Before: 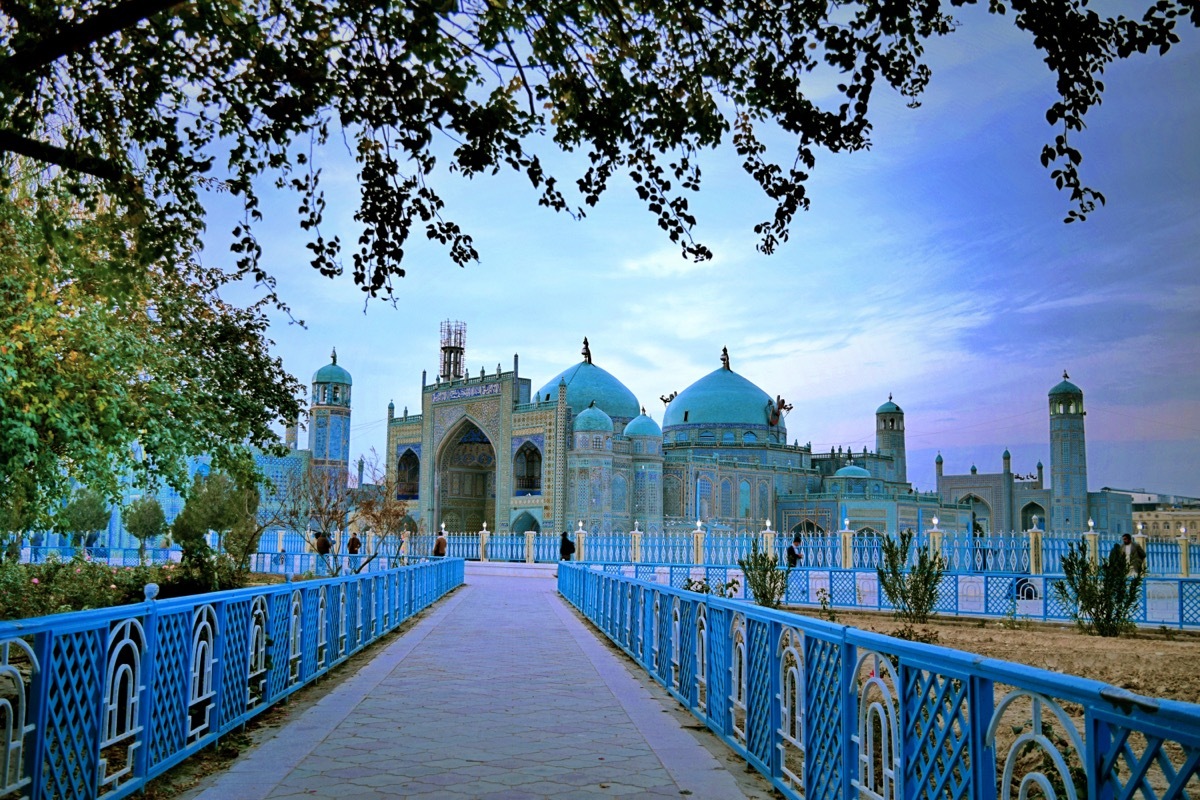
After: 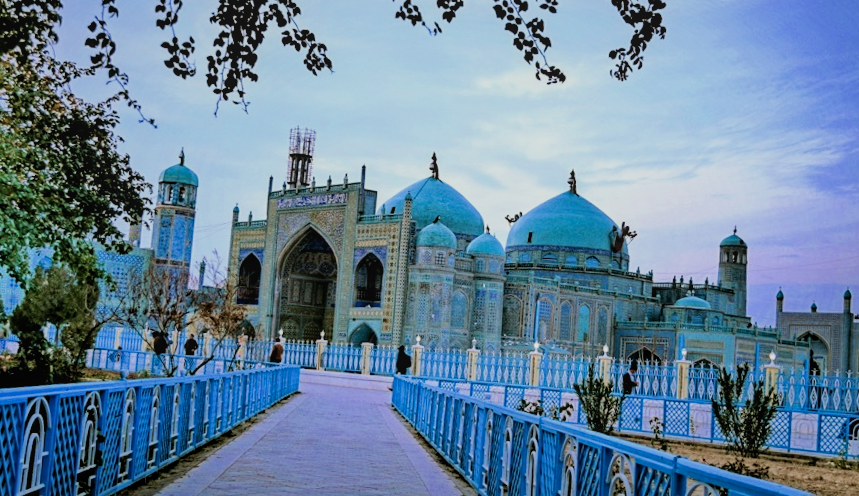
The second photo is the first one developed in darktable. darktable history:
crop and rotate: angle -3.37°, left 9.79%, top 20.73%, right 12.42%, bottom 11.82%
local contrast: detail 110%
color balance rgb: linear chroma grading › global chroma -0.67%, saturation formula JzAzBz (2021)
haze removal: compatibility mode true, adaptive false
filmic rgb: black relative exposure -5 EV, hardness 2.88, contrast 1.2, highlights saturation mix -30%
